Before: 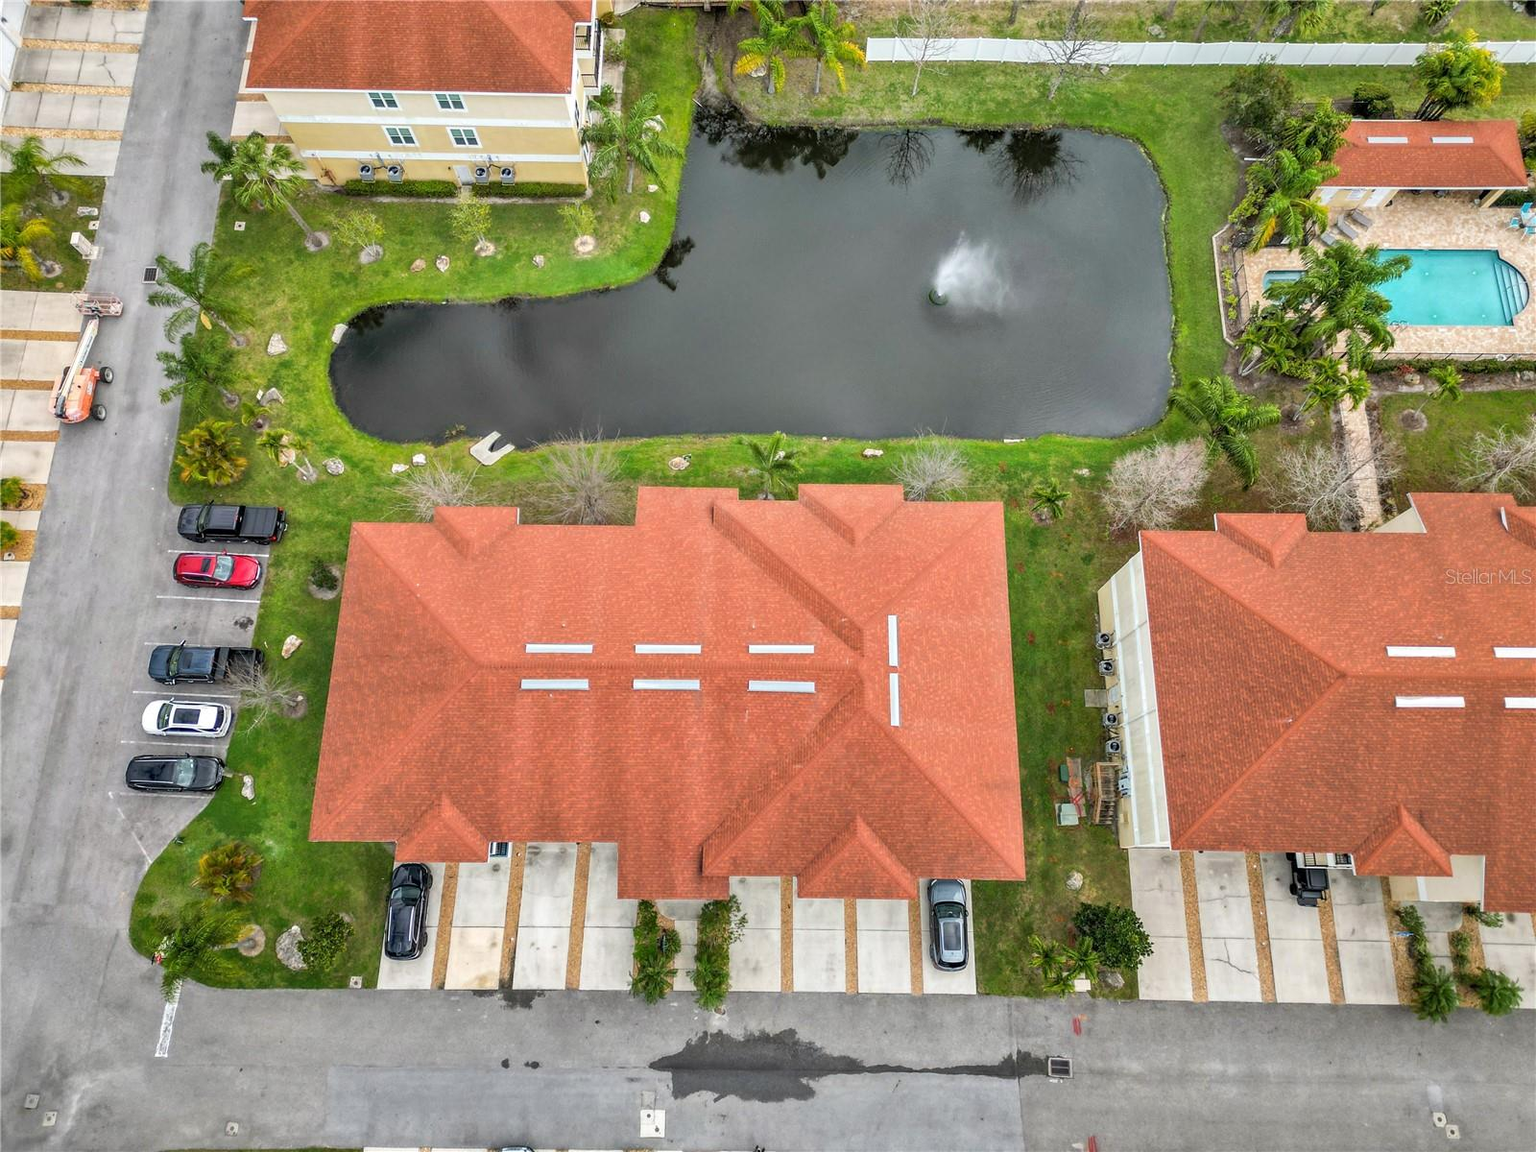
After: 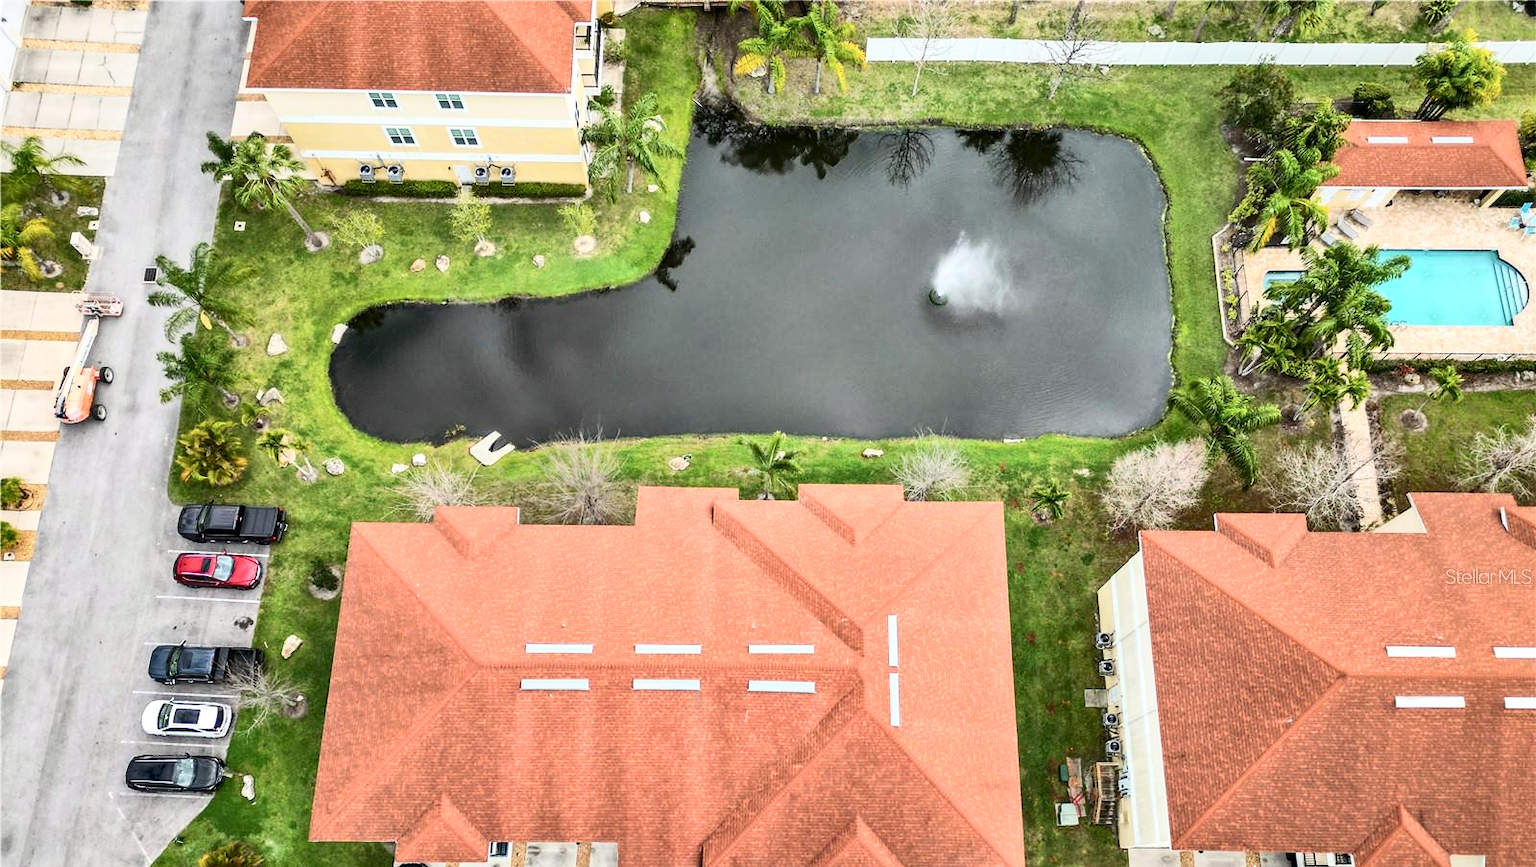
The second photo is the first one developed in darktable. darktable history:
color calibration: illuminant same as pipeline (D50), adaptation XYZ, x 0.346, y 0.359, temperature 5004.96 K
crop: bottom 24.639%
contrast brightness saturation: contrast 0.371, brightness 0.111
